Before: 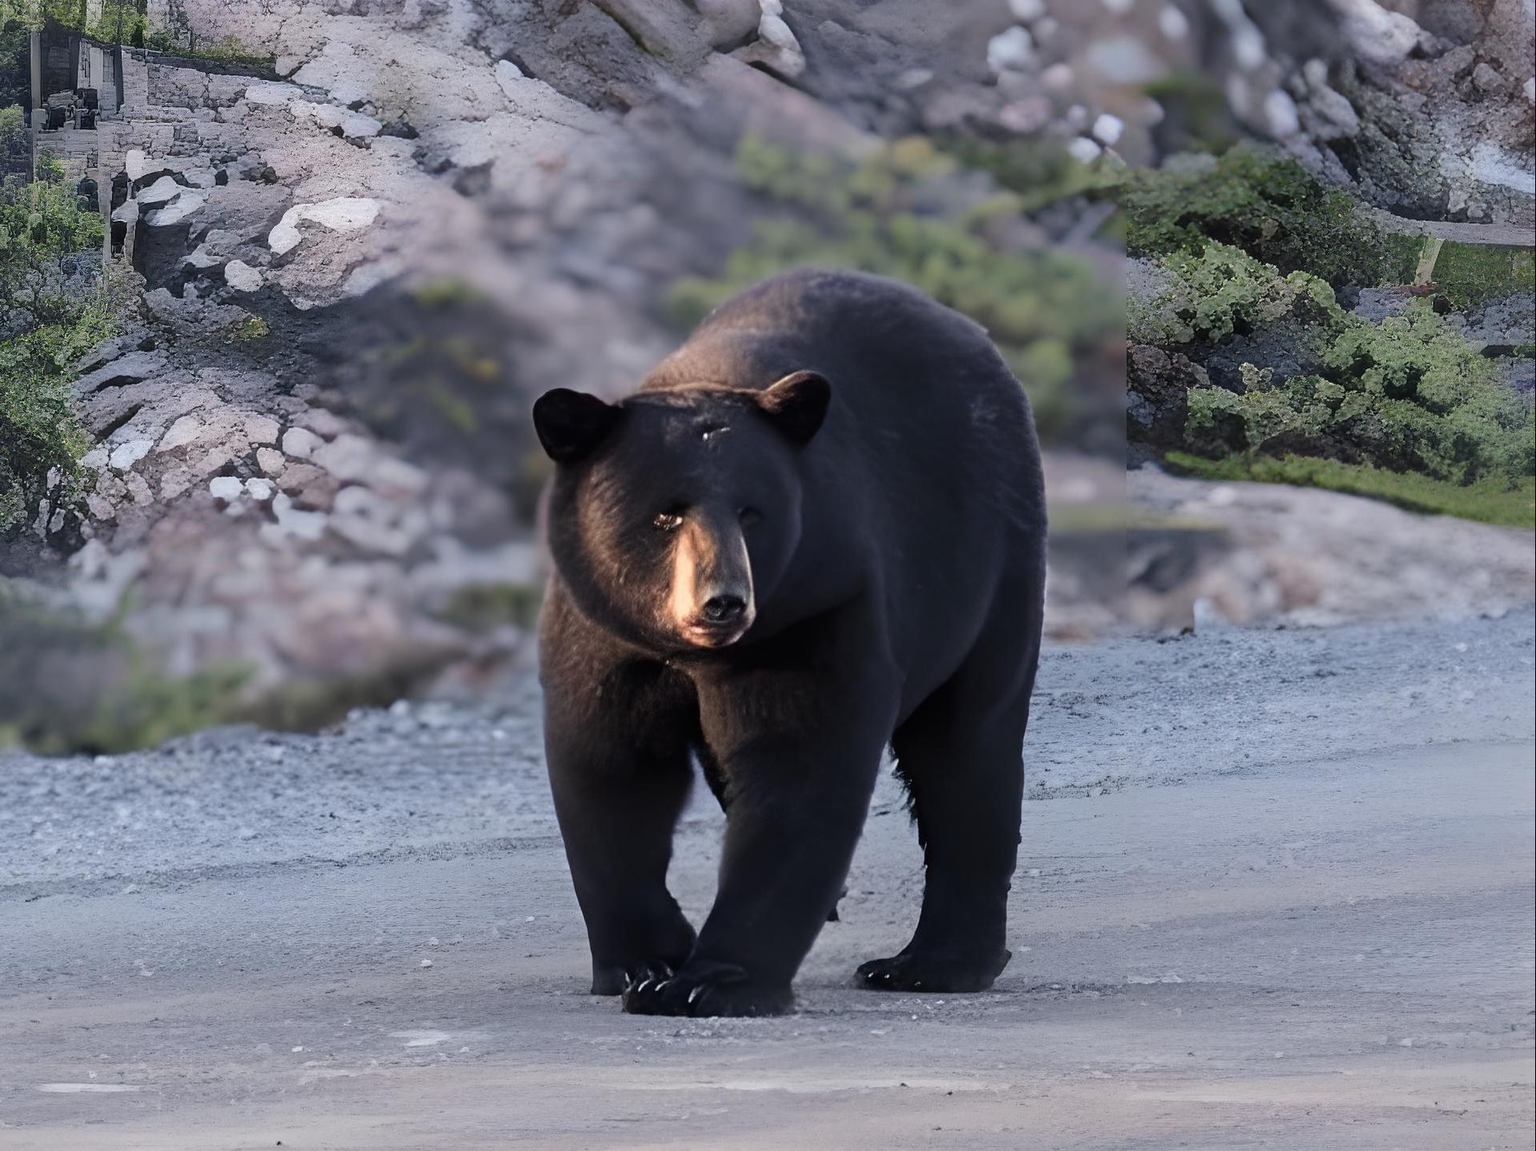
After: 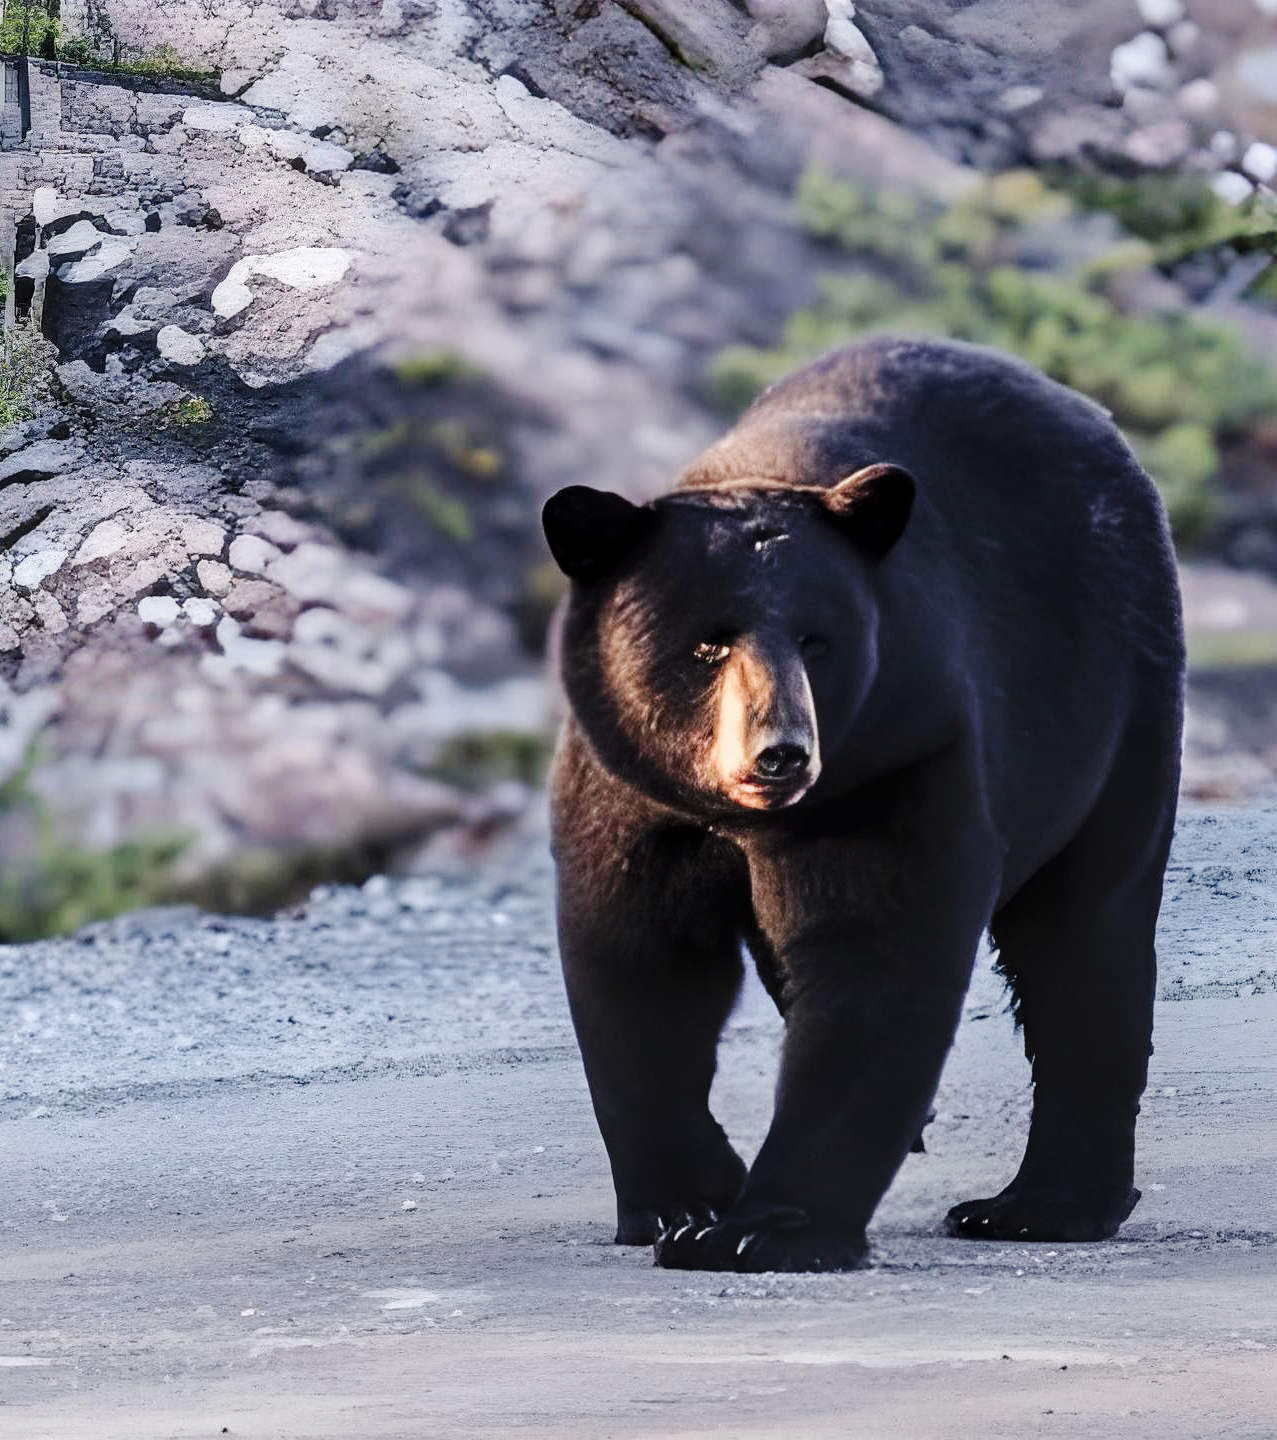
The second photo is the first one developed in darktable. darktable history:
crop and rotate: left 6.461%, right 27.022%
base curve: curves: ch0 [(0, 0) (0.036, 0.025) (0.121, 0.166) (0.206, 0.329) (0.605, 0.79) (1, 1)], preserve colors none
local contrast: on, module defaults
shadows and highlights: shadows 36.7, highlights -27.25, soften with gaussian
